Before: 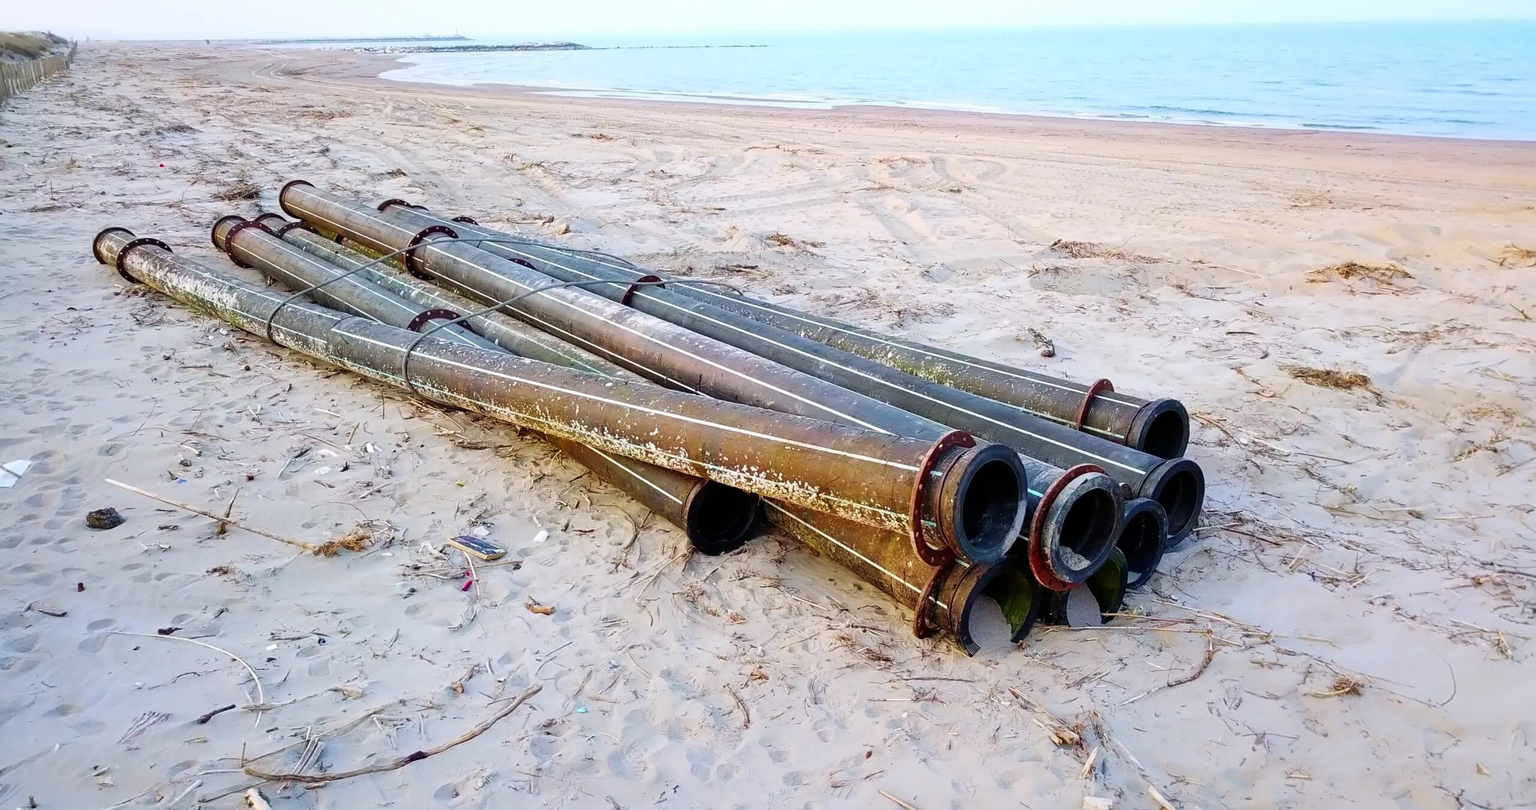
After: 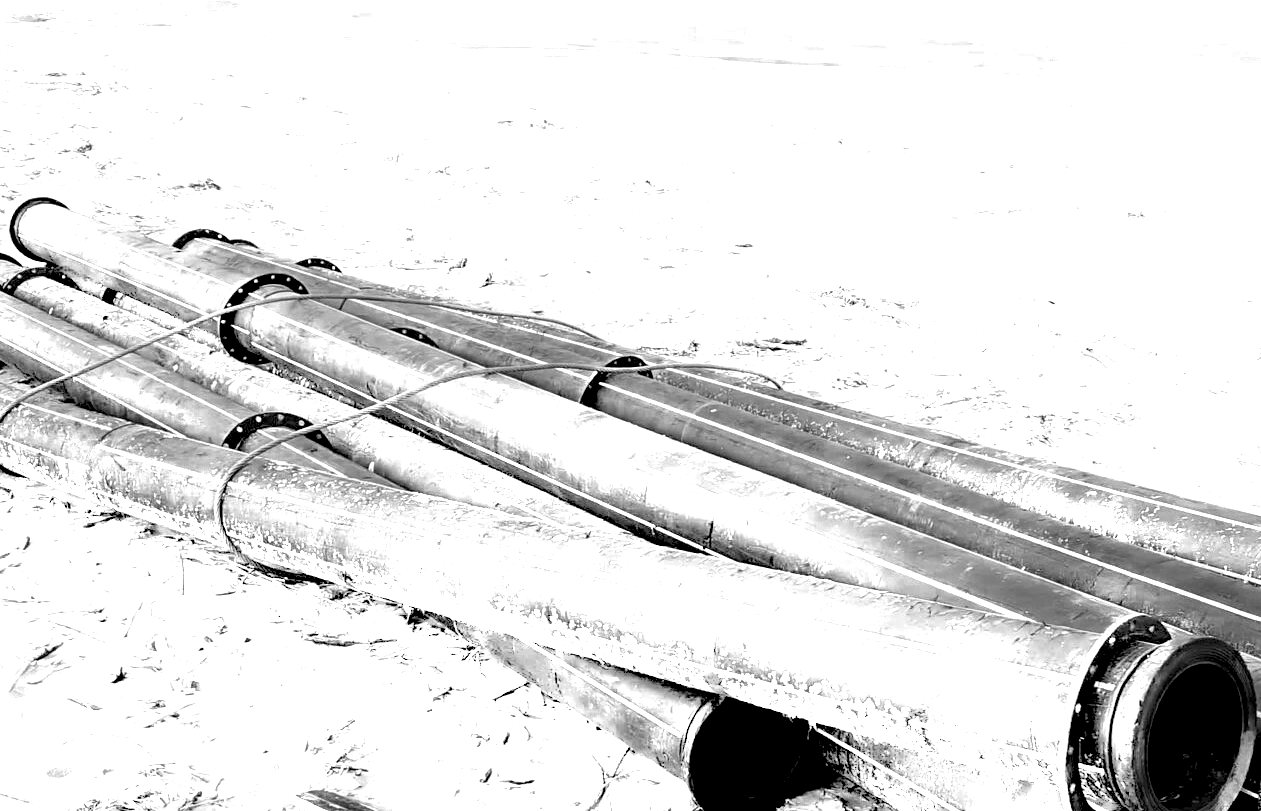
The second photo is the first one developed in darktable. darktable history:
crop: left 17.835%, top 7.675%, right 32.881%, bottom 32.213%
color zones: curves: ch0 [(0, 0.554) (0.146, 0.662) (0.293, 0.86) (0.503, 0.774) (0.637, 0.106) (0.74, 0.072) (0.866, 0.488) (0.998, 0.569)]; ch1 [(0, 0) (0.143, 0) (0.286, 0) (0.429, 0) (0.571, 0) (0.714, 0) (0.857, 0)]
exposure: black level correction 0.016, exposure 1.774 EV, compensate highlight preservation false
